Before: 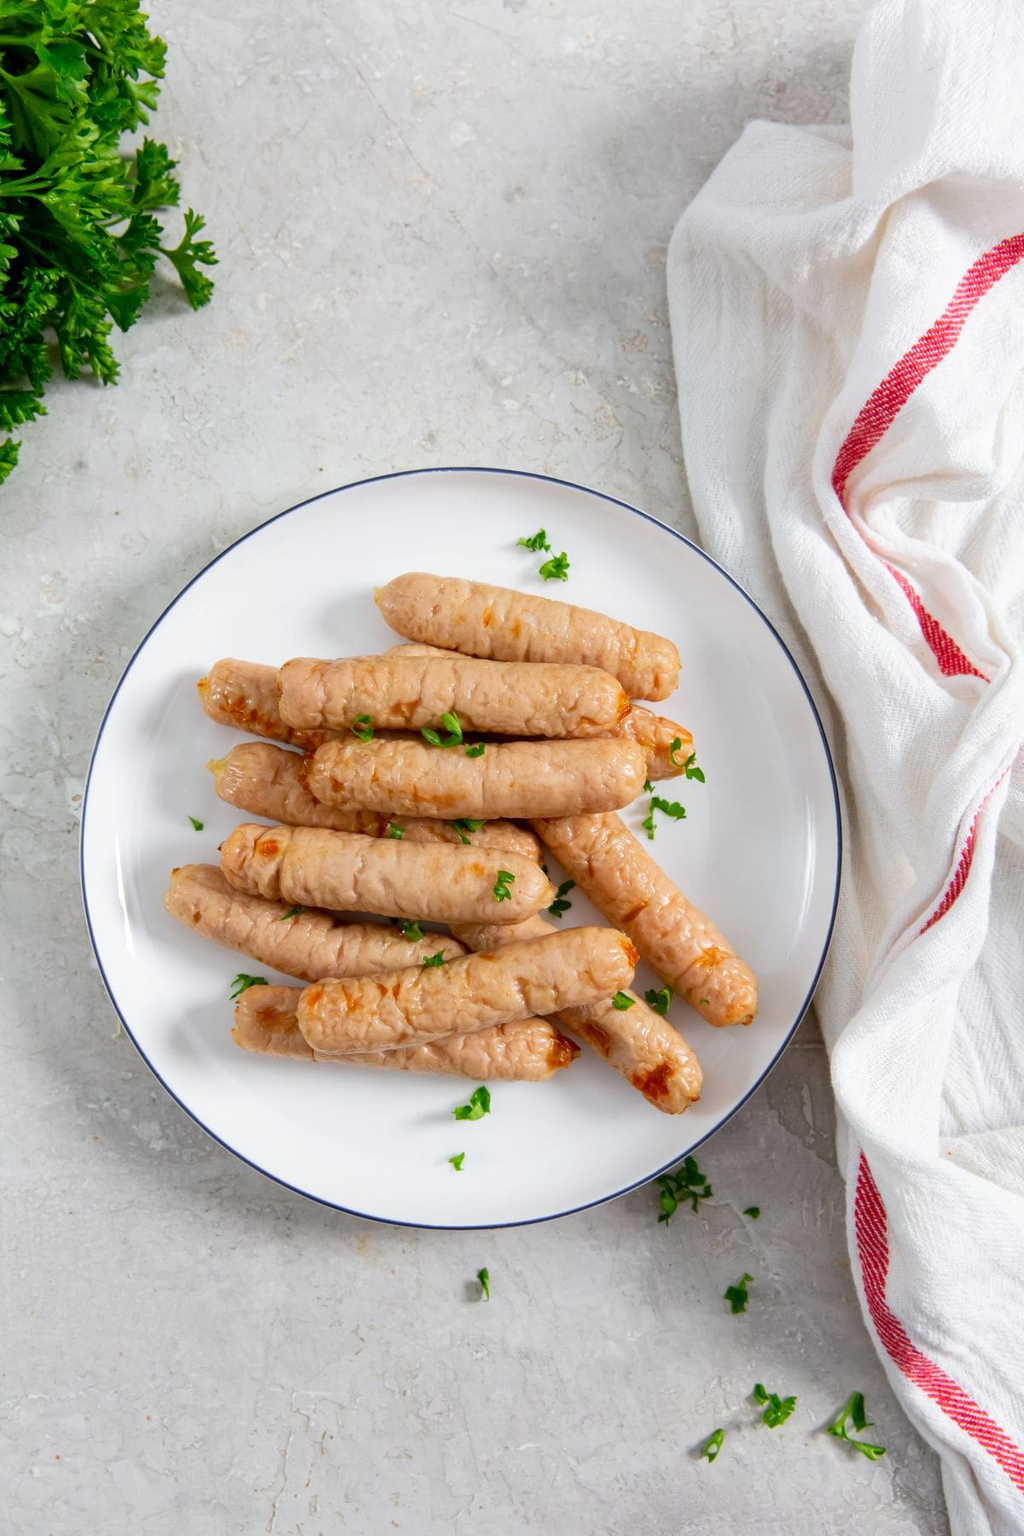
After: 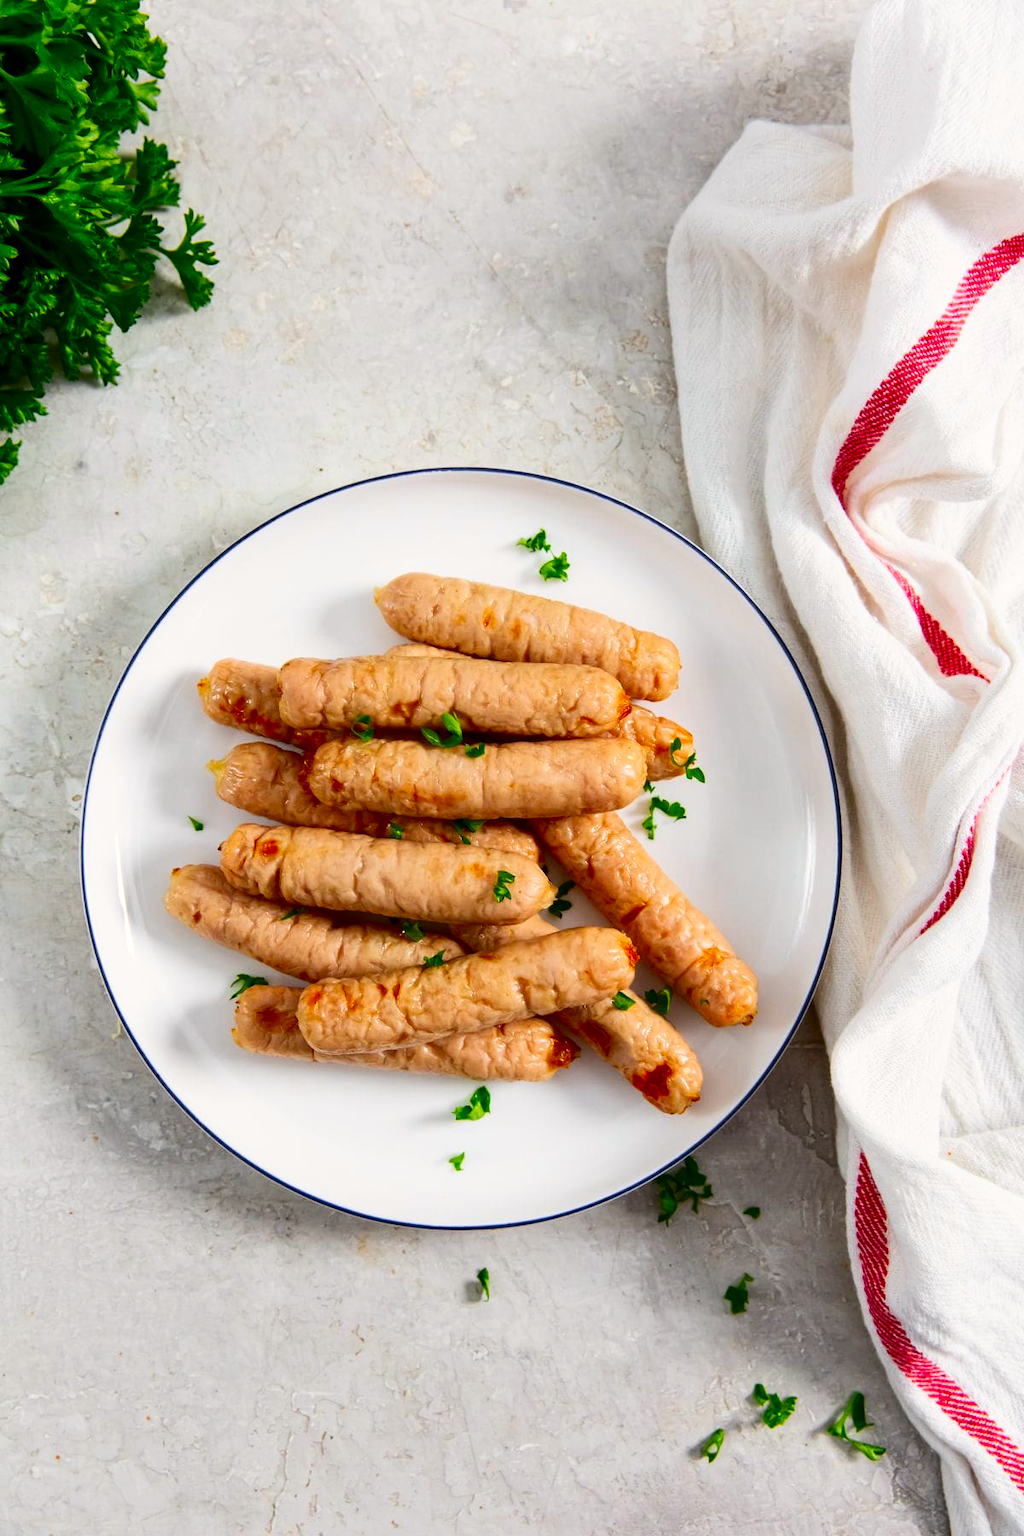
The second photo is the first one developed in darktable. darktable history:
color correction: highlights a* 0.816, highlights b* 2.78, saturation 1.1
contrast brightness saturation: contrast 0.21, brightness -0.11, saturation 0.21
base curve: curves: ch0 [(0, 0) (0.989, 0.992)], preserve colors none
